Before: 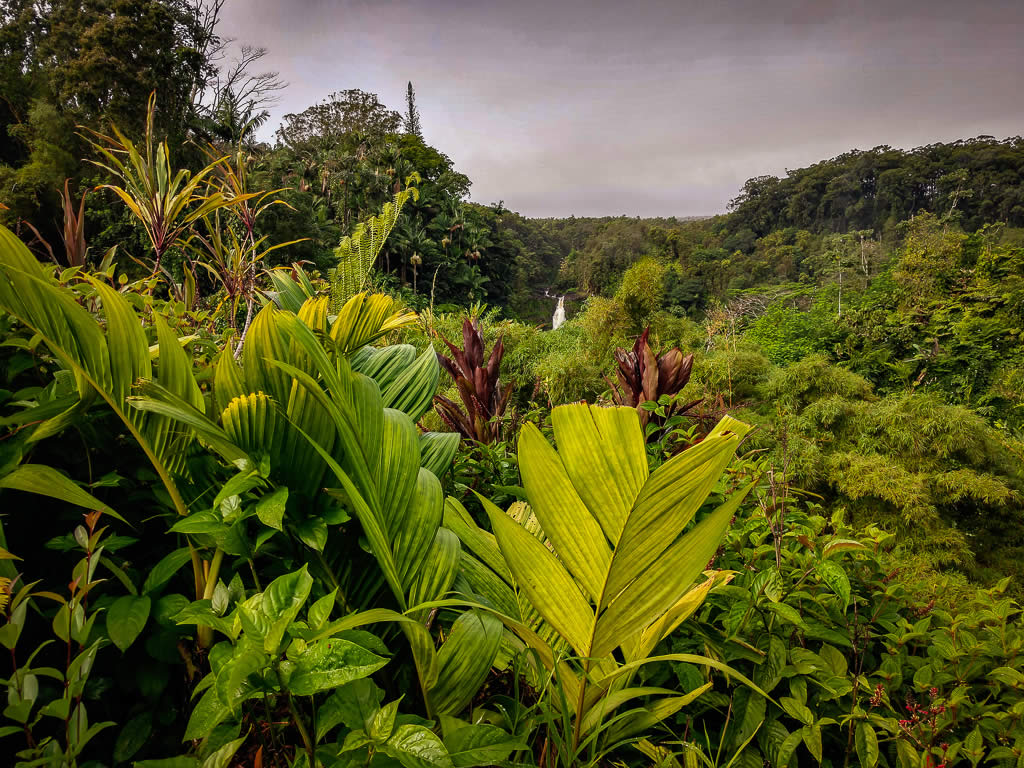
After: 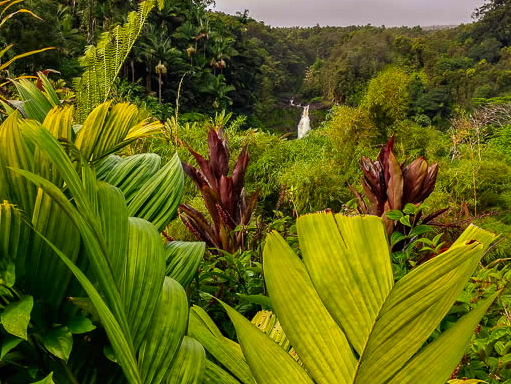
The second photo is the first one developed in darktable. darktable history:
crop: left 25%, top 25%, right 25%, bottom 25%
color contrast: green-magenta contrast 1.2, blue-yellow contrast 1.2
